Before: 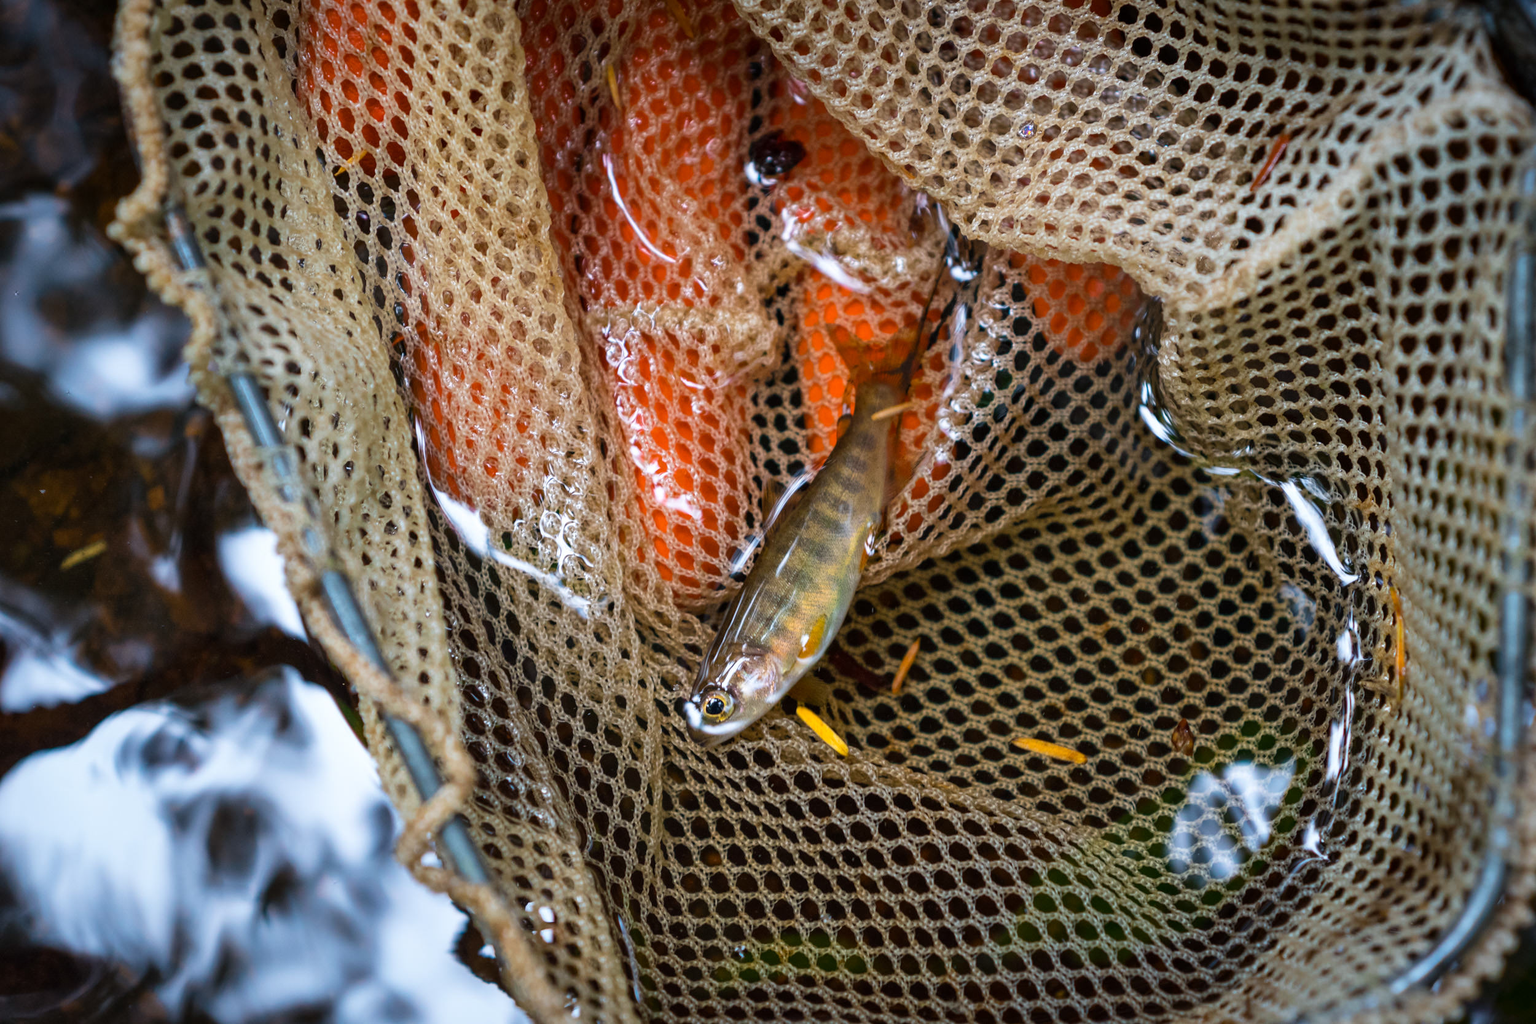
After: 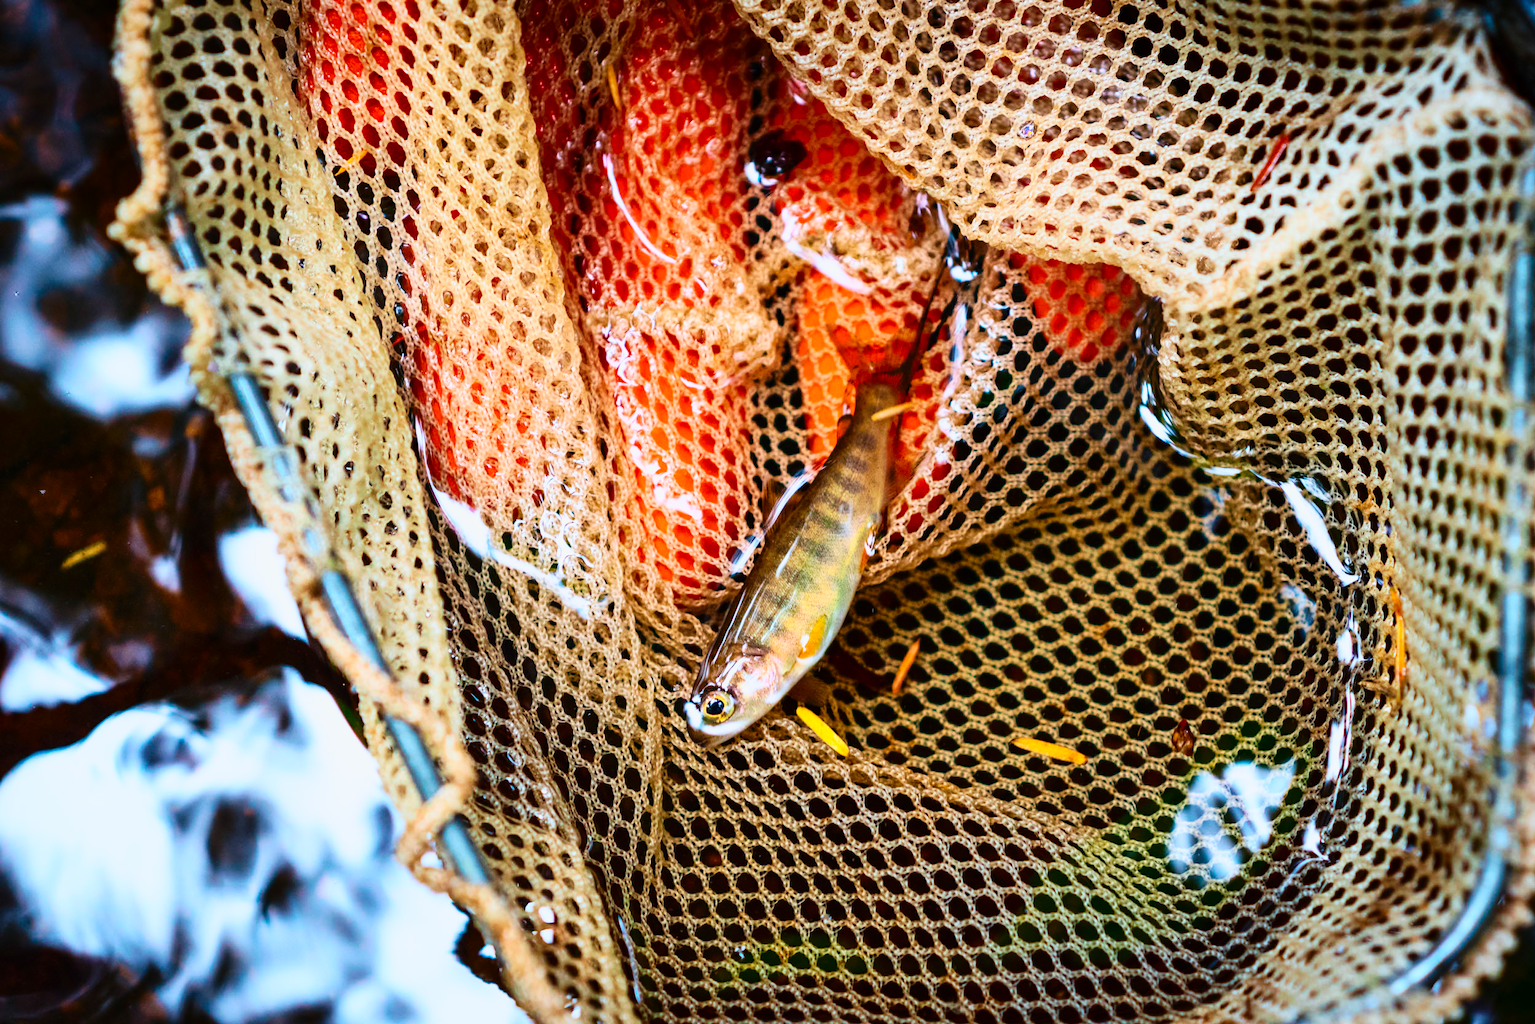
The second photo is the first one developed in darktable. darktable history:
base curve: curves: ch0 [(0, 0) (0.032, 0.025) (0.121, 0.166) (0.206, 0.329) (0.605, 0.79) (1, 1)], preserve colors none
tone curve: curves: ch0 [(0, 0) (0.091, 0.075) (0.409, 0.457) (0.733, 0.82) (0.844, 0.908) (0.909, 0.942) (1, 0.973)]; ch1 [(0, 0) (0.437, 0.404) (0.5, 0.5) (0.529, 0.556) (0.58, 0.606) (0.616, 0.654) (1, 1)]; ch2 [(0, 0) (0.442, 0.415) (0.5, 0.5) (0.535, 0.557) (0.585, 0.62) (1, 1)], color space Lab, independent channels, preserve colors none
